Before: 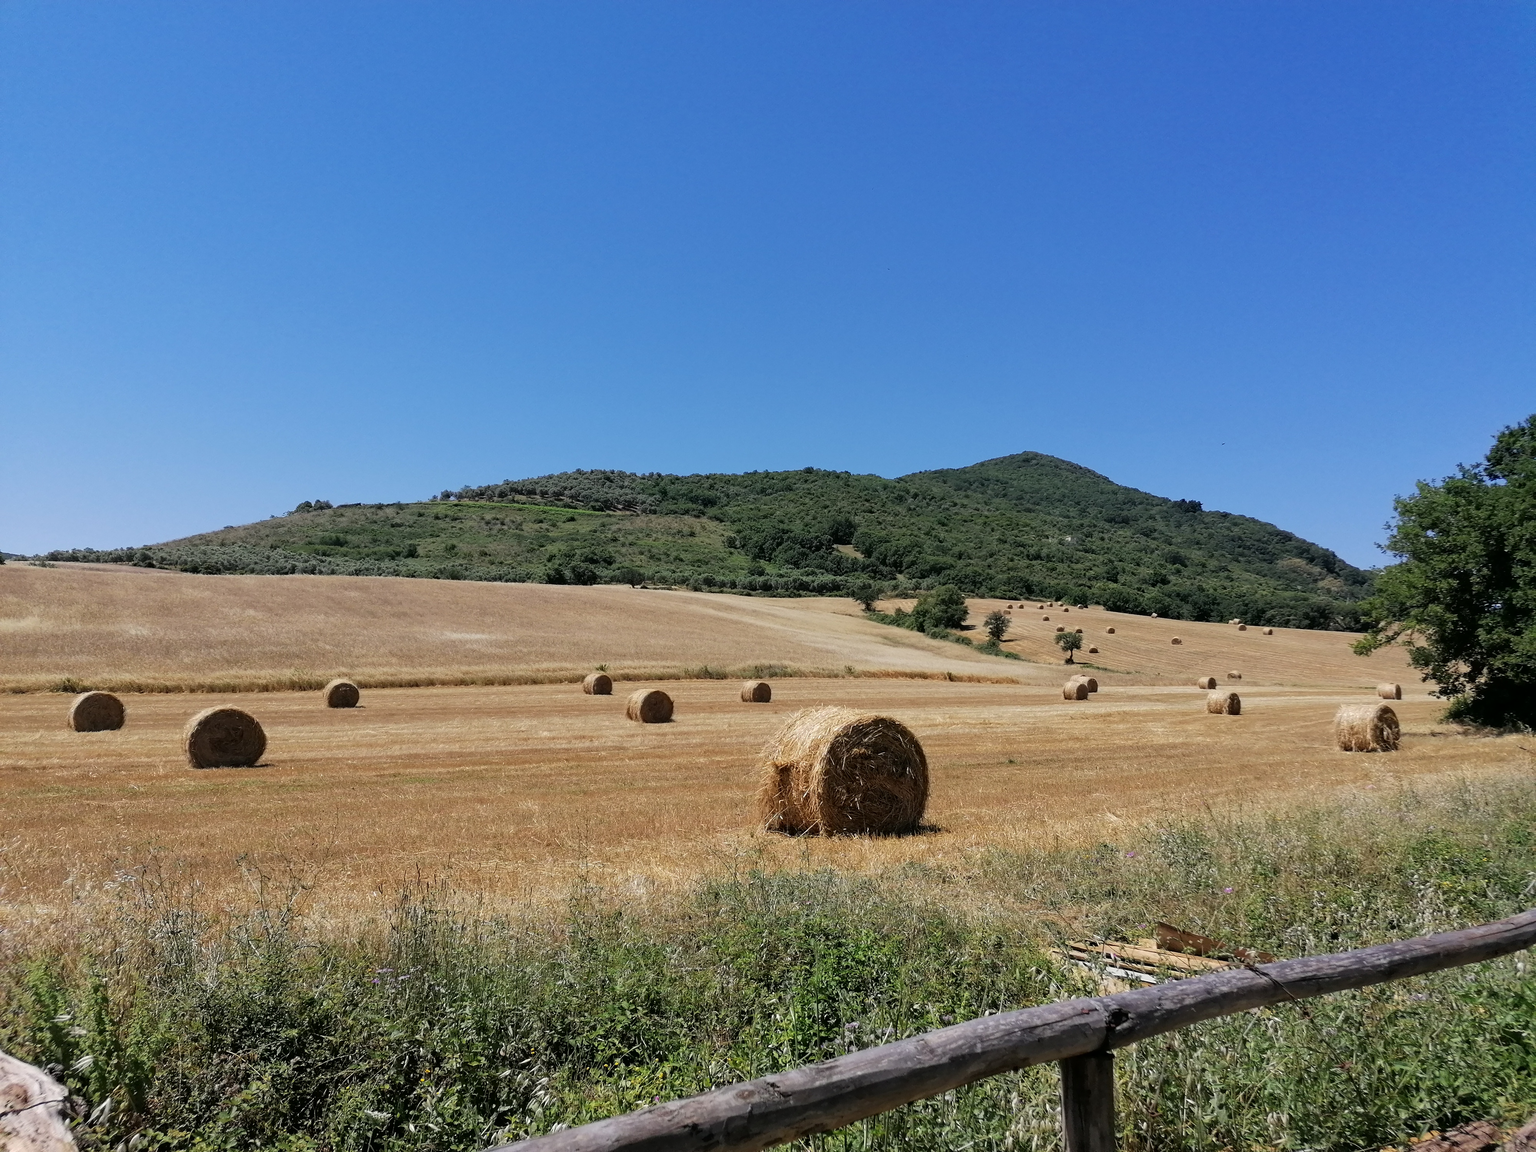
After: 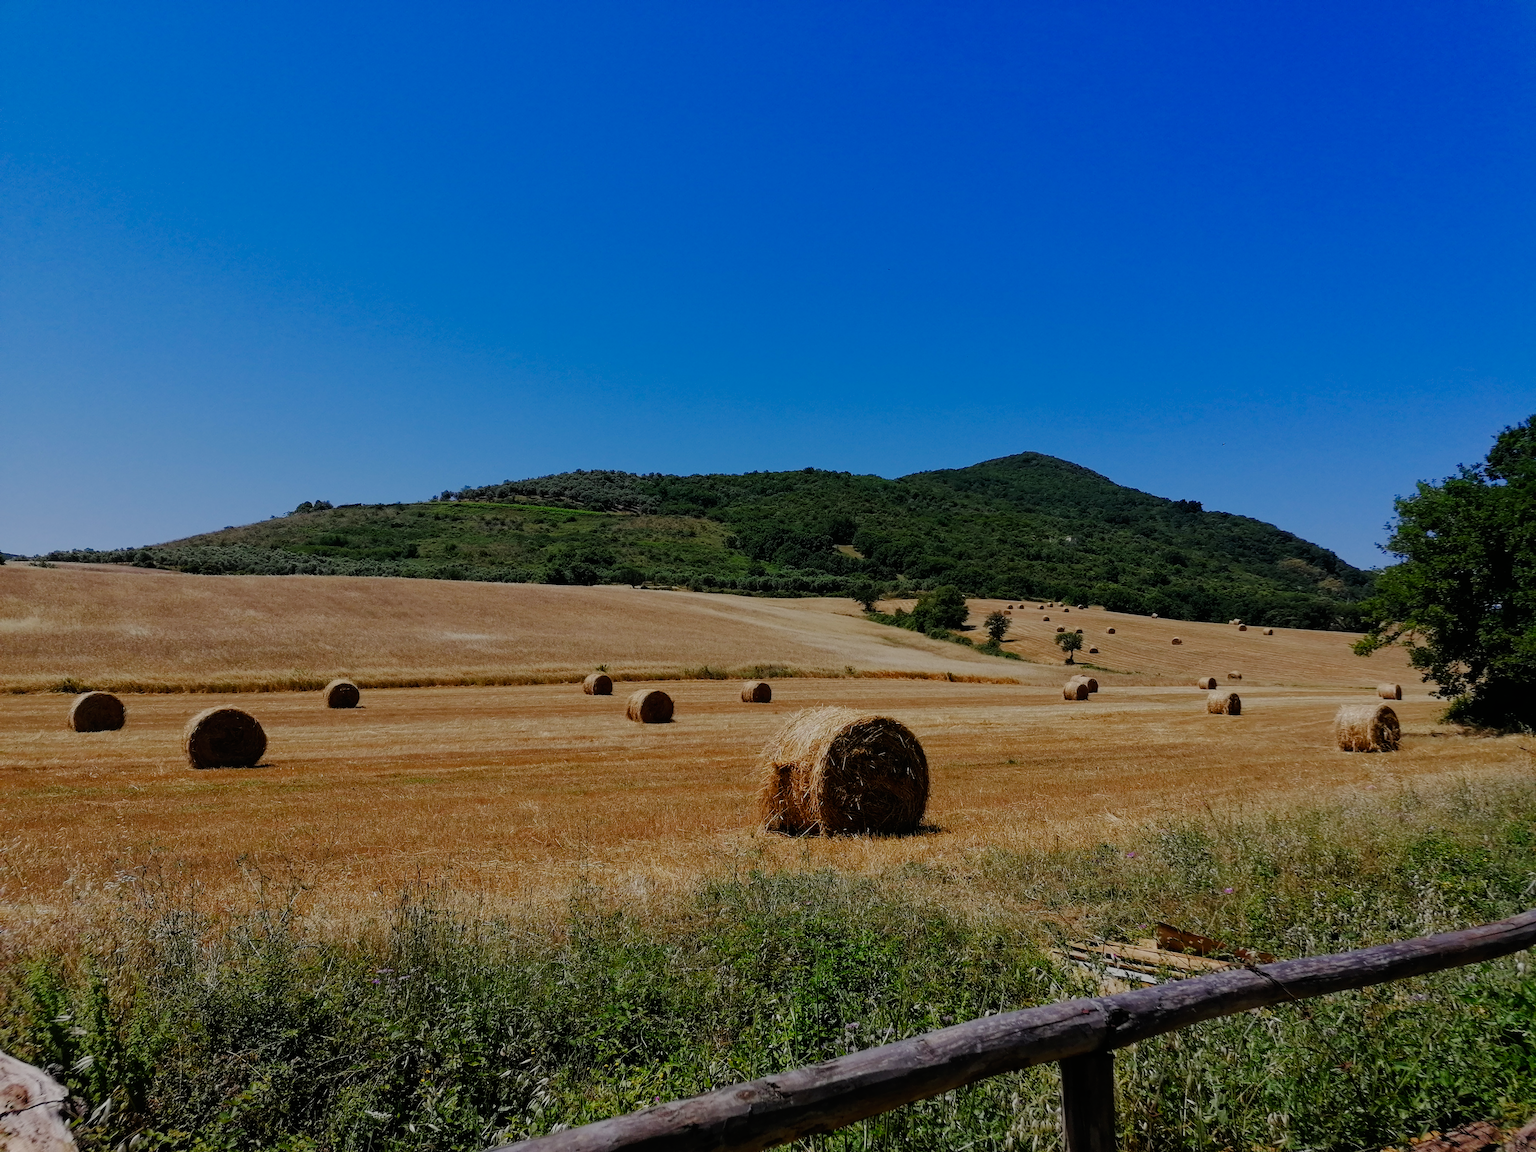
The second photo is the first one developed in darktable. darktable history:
color balance rgb: linear chroma grading › global chroma 9.921%, perceptual saturation grading › global saturation 0.945%, perceptual saturation grading › highlights -9.047%, perceptual saturation grading › mid-tones 18.43%, perceptual saturation grading › shadows 28.594%, perceptual brilliance grading › global brilliance -48.005%
color correction: highlights b* -0.042
base curve: curves: ch0 [(0, 0) (0.007, 0.004) (0.027, 0.03) (0.046, 0.07) (0.207, 0.54) (0.442, 0.872) (0.673, 0.972) (1, 1)], preserve colors none
